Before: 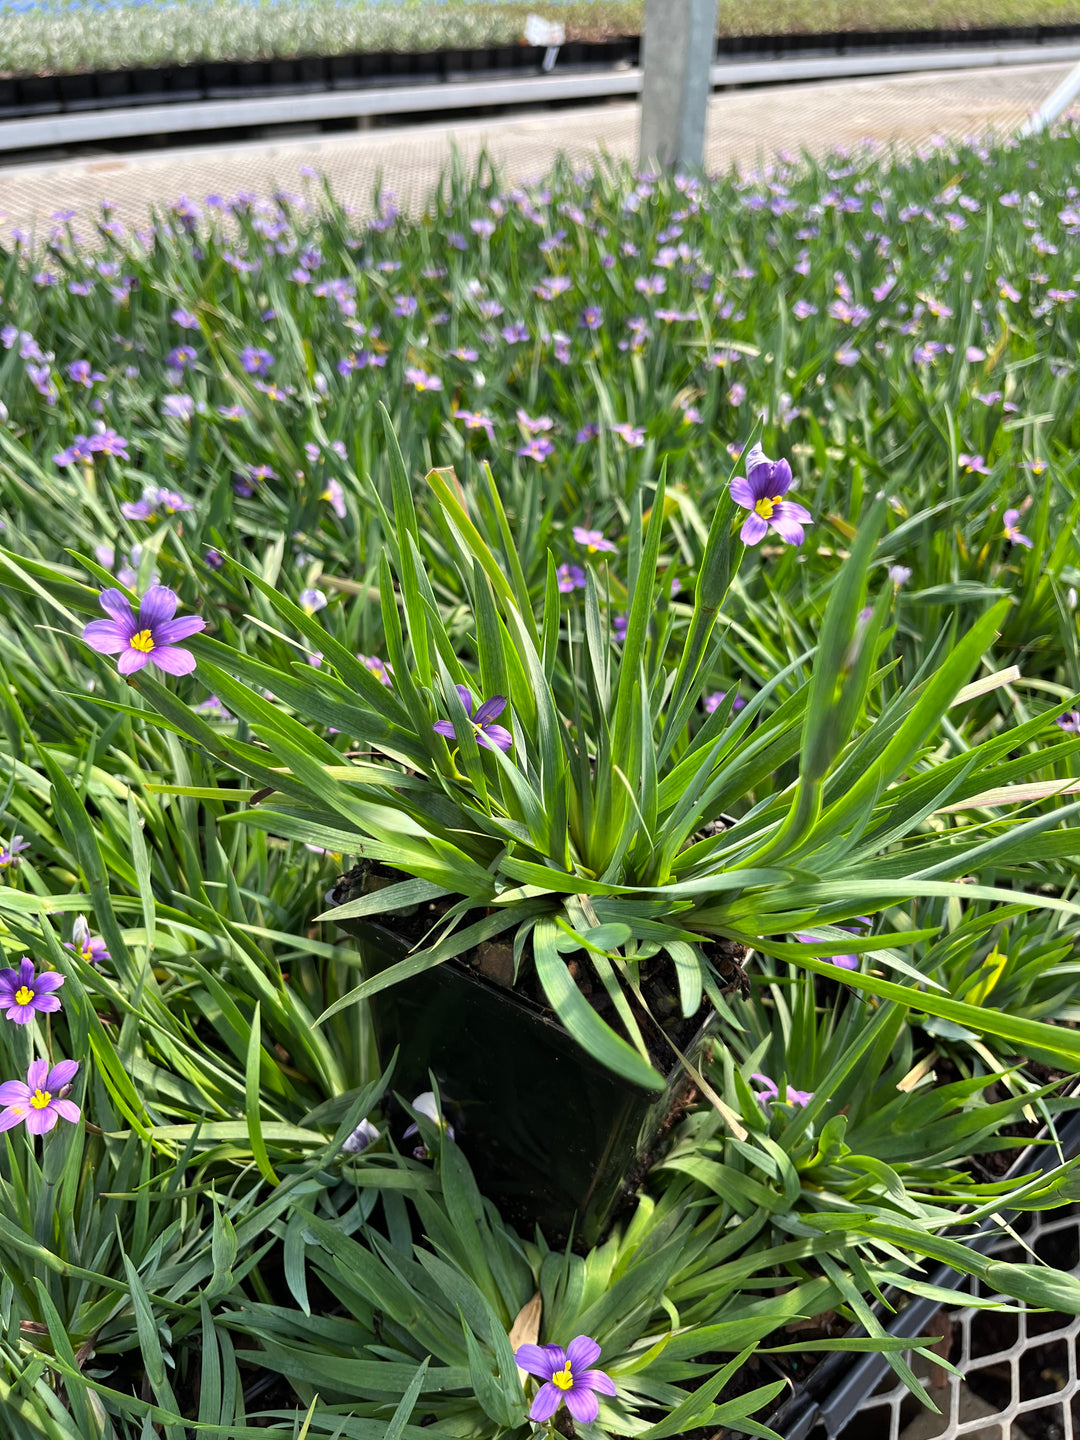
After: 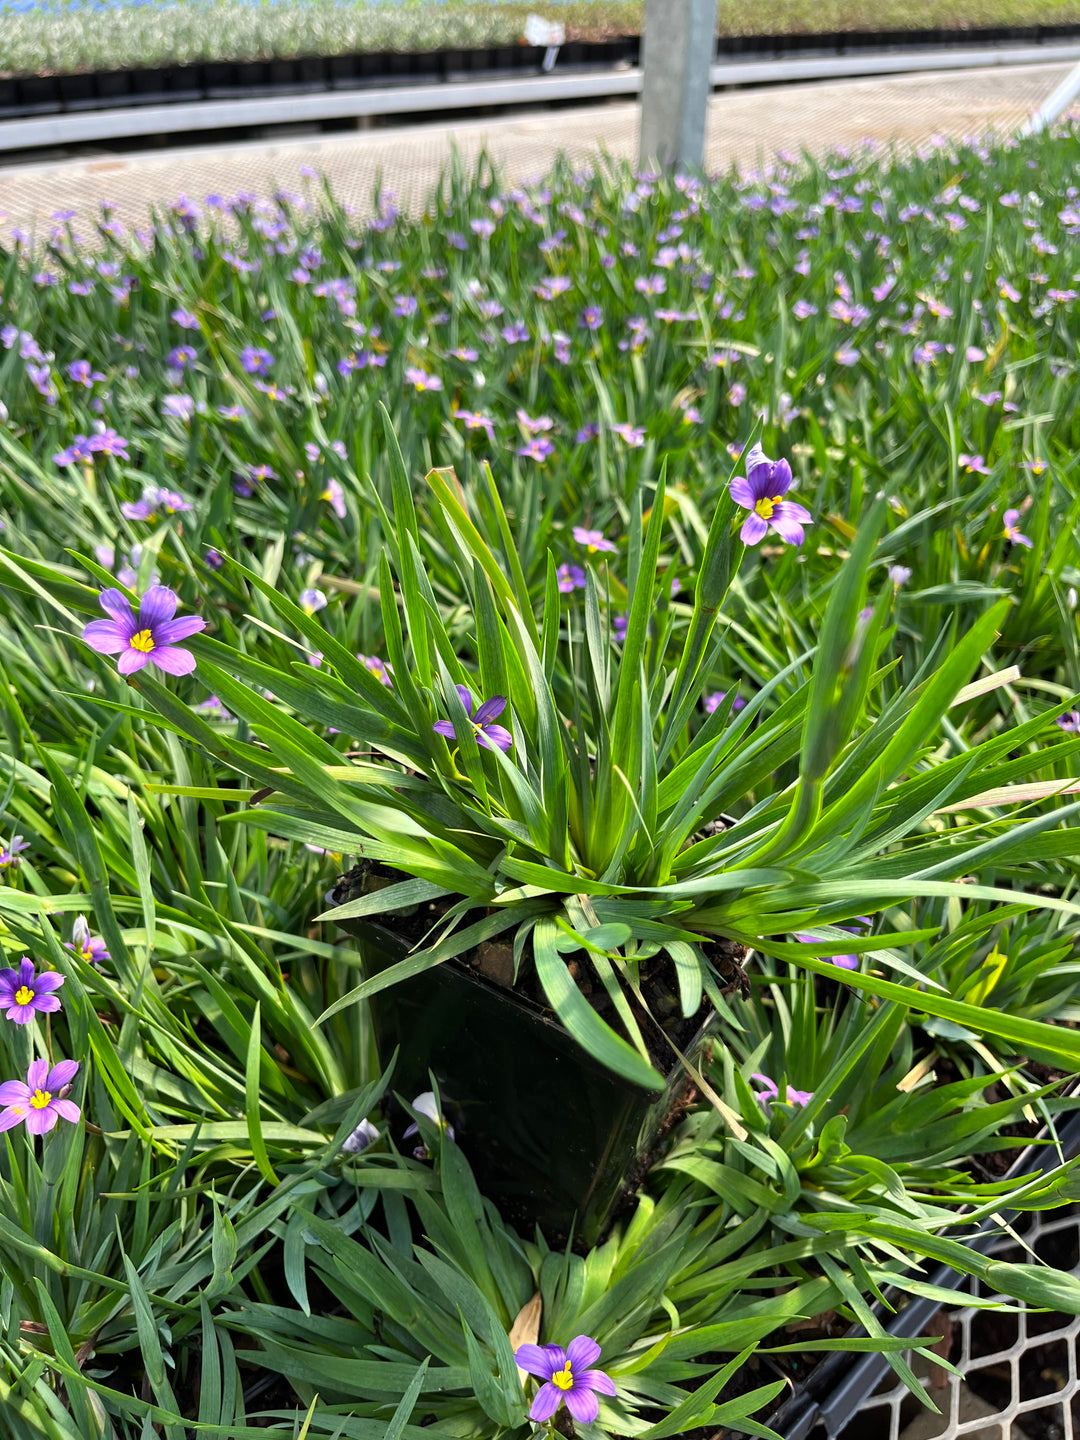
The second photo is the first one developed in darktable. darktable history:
contrast brightness saturation: saturation 0.129
